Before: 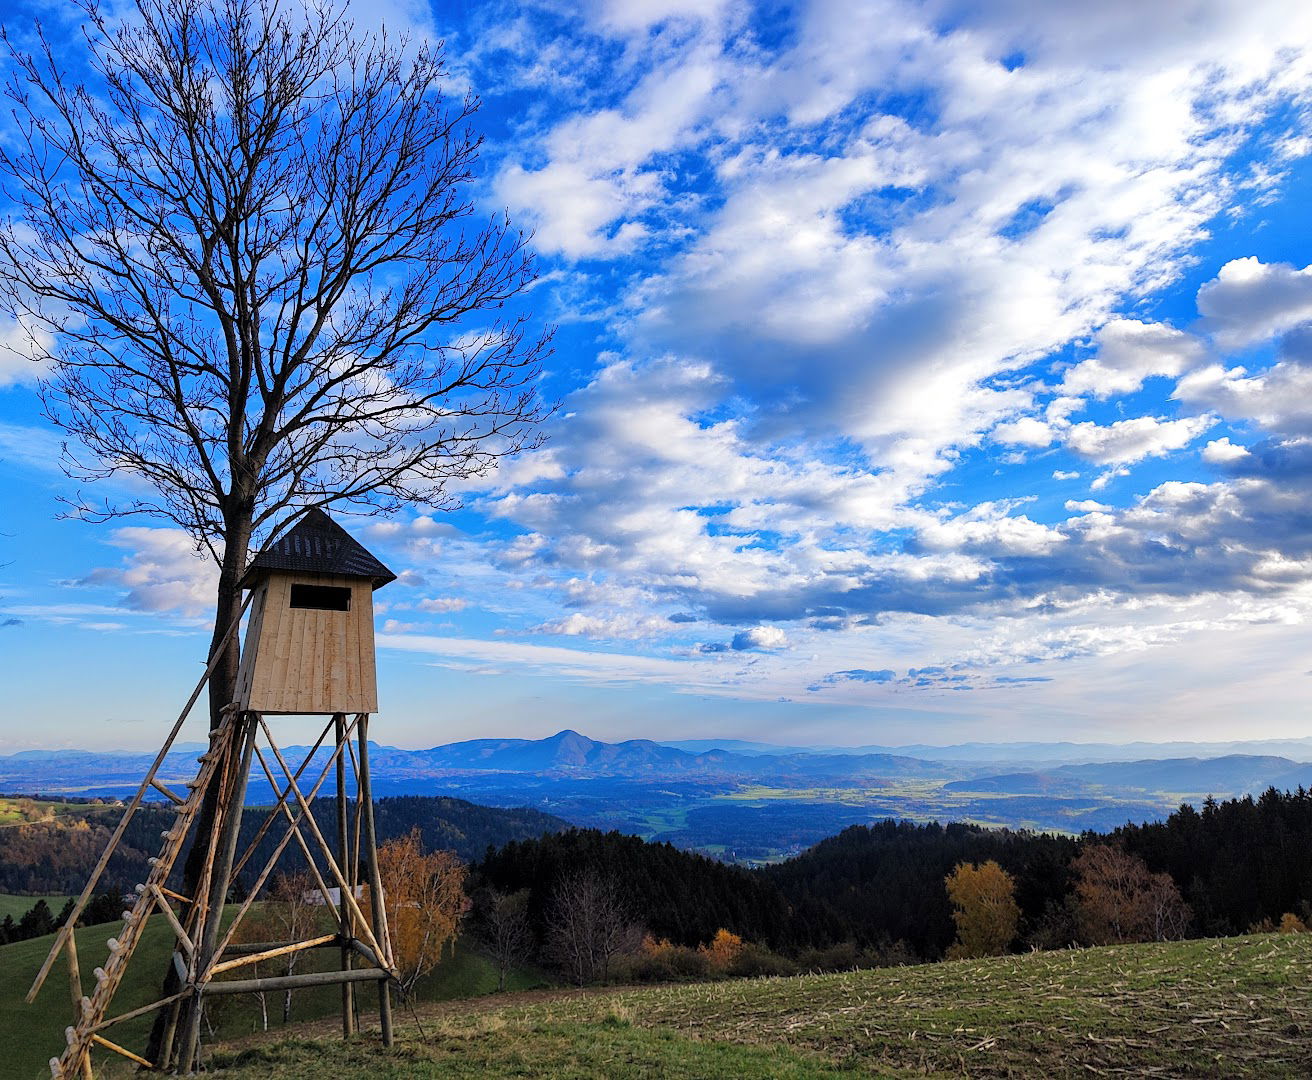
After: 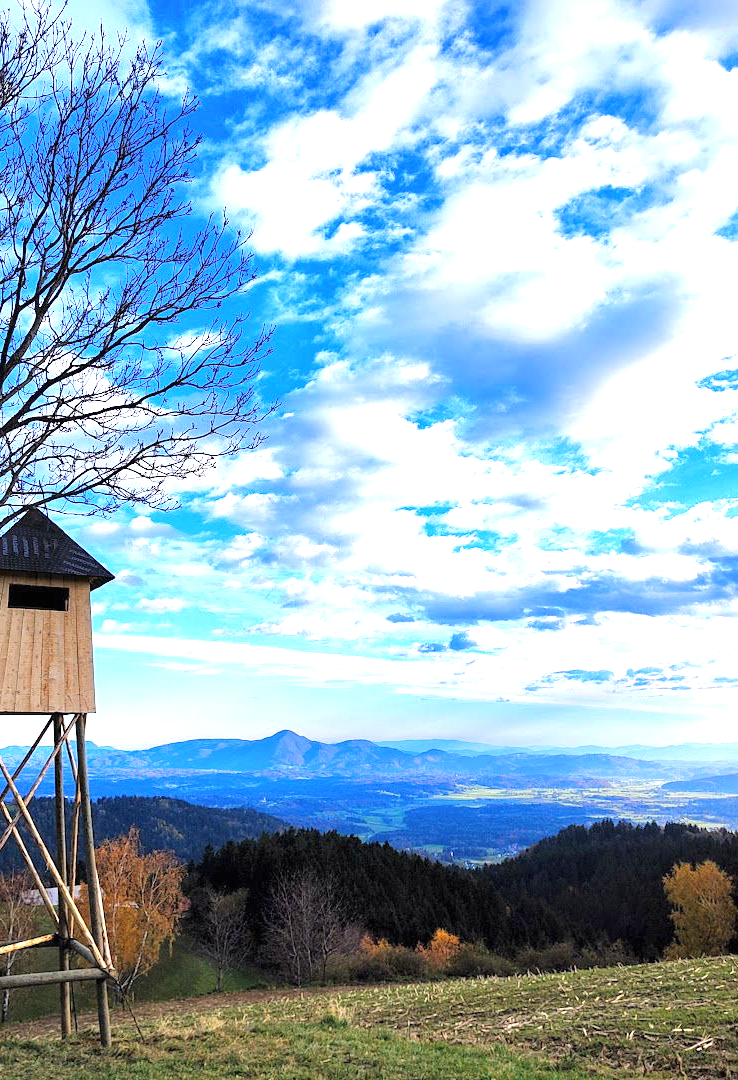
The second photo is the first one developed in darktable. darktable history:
exposure: black level correction 0, exposure 1.1 EV, compensate exposure bias true, compensate highlight preservation false
crop: left 21.496%, right 22.254%
